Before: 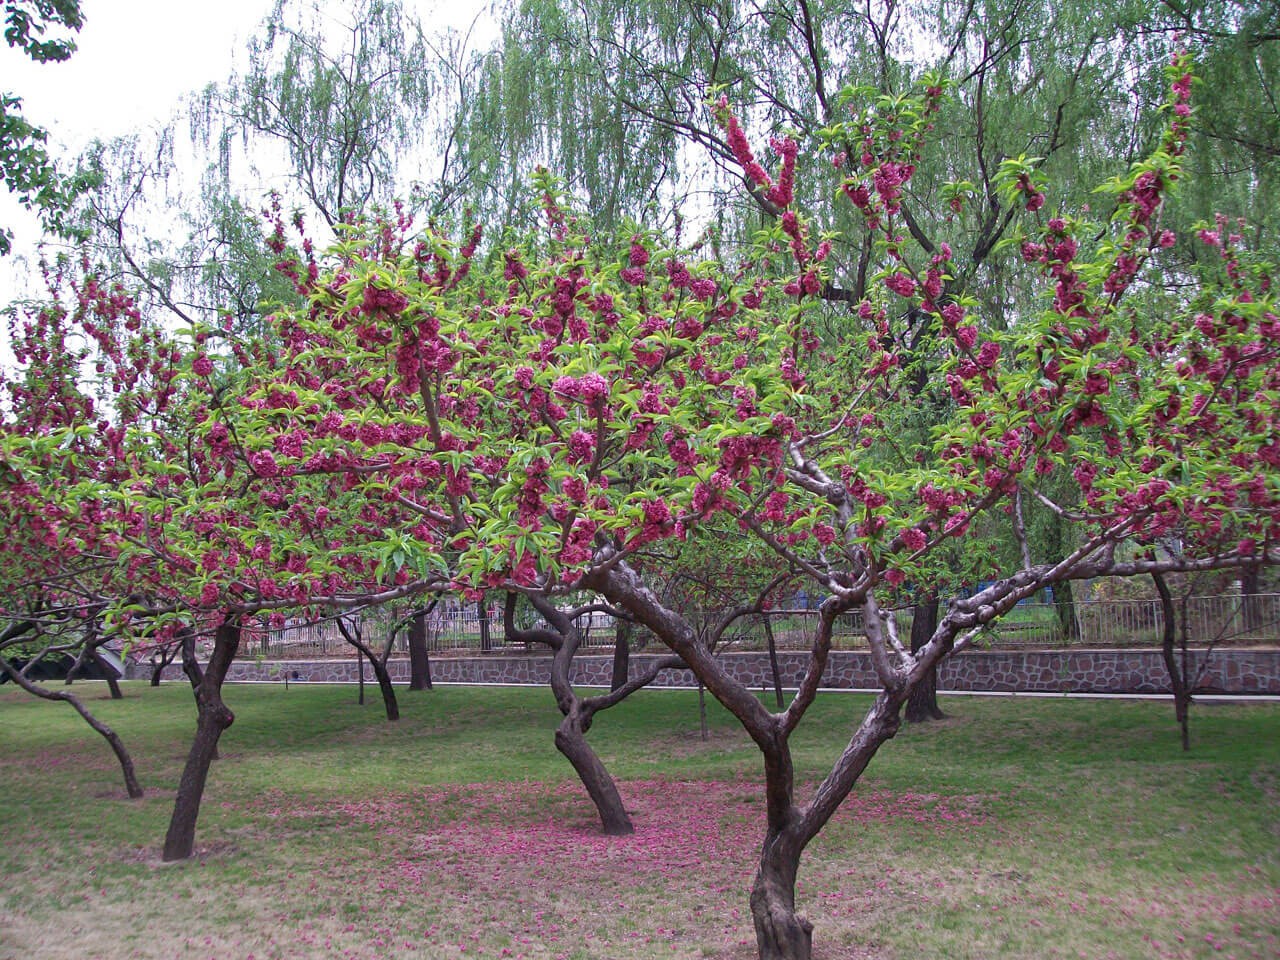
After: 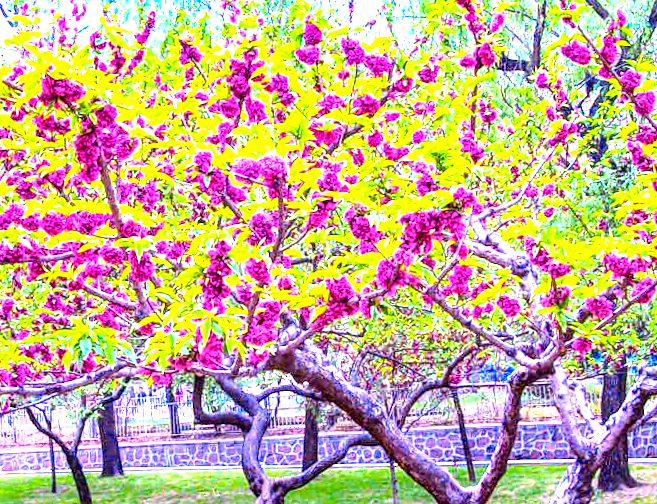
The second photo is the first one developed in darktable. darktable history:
color contrast: green-magenta contrast 0.8, blue-yellow contrast 1.1, unbound 0
tone curve: curves: ch0 [(0, 0.023) (0.087, 0.065) (0.184, 0.168) (0.45, 0.54) (0.57, 0.683) (0.722, 0.825) (0.877, 0.948) (1, 1)]; ch1 [(0, 0) (0.388, 0.369) (0.44, 0.44) (0.489, 0.481) (0.534, 0.551) (0.657, 0.659) (1, 1)]; ch2 [(0, 0) (0.353, 0.317) (0.408, 0.427) (0.472, 0.46) (0.5, 0.496) (0.537, 0.539) (0.576, 0.592) (0.625, 0.631) (1, 1)], color space Lab, independent channels, preserve colors none
white balance: red 1.042, blue 1.17
crop: left 25%, top 25%, right 25%, bottom 25%
exposure: black level correction 0, exposure 1.388 EV, compensate exposure bias true, compensate highlight preservation false
color balance rgb: linear chroma grading › global chroma 20%, perceptual saturation grading › global saturation 65%, perceptual saturation grading › highlights 50%, perceptual saturation grading › shadows 30%, perceptual brilliance grading › global brilliance 12%, perceptual brilliance grading › highlights 15%, global vibrance 20%
rotate and perspective: rotation -2.22°, lens shift (horizontal) -0.022, automatic cropping off
local contrast: highlights 19%, detail 186%
